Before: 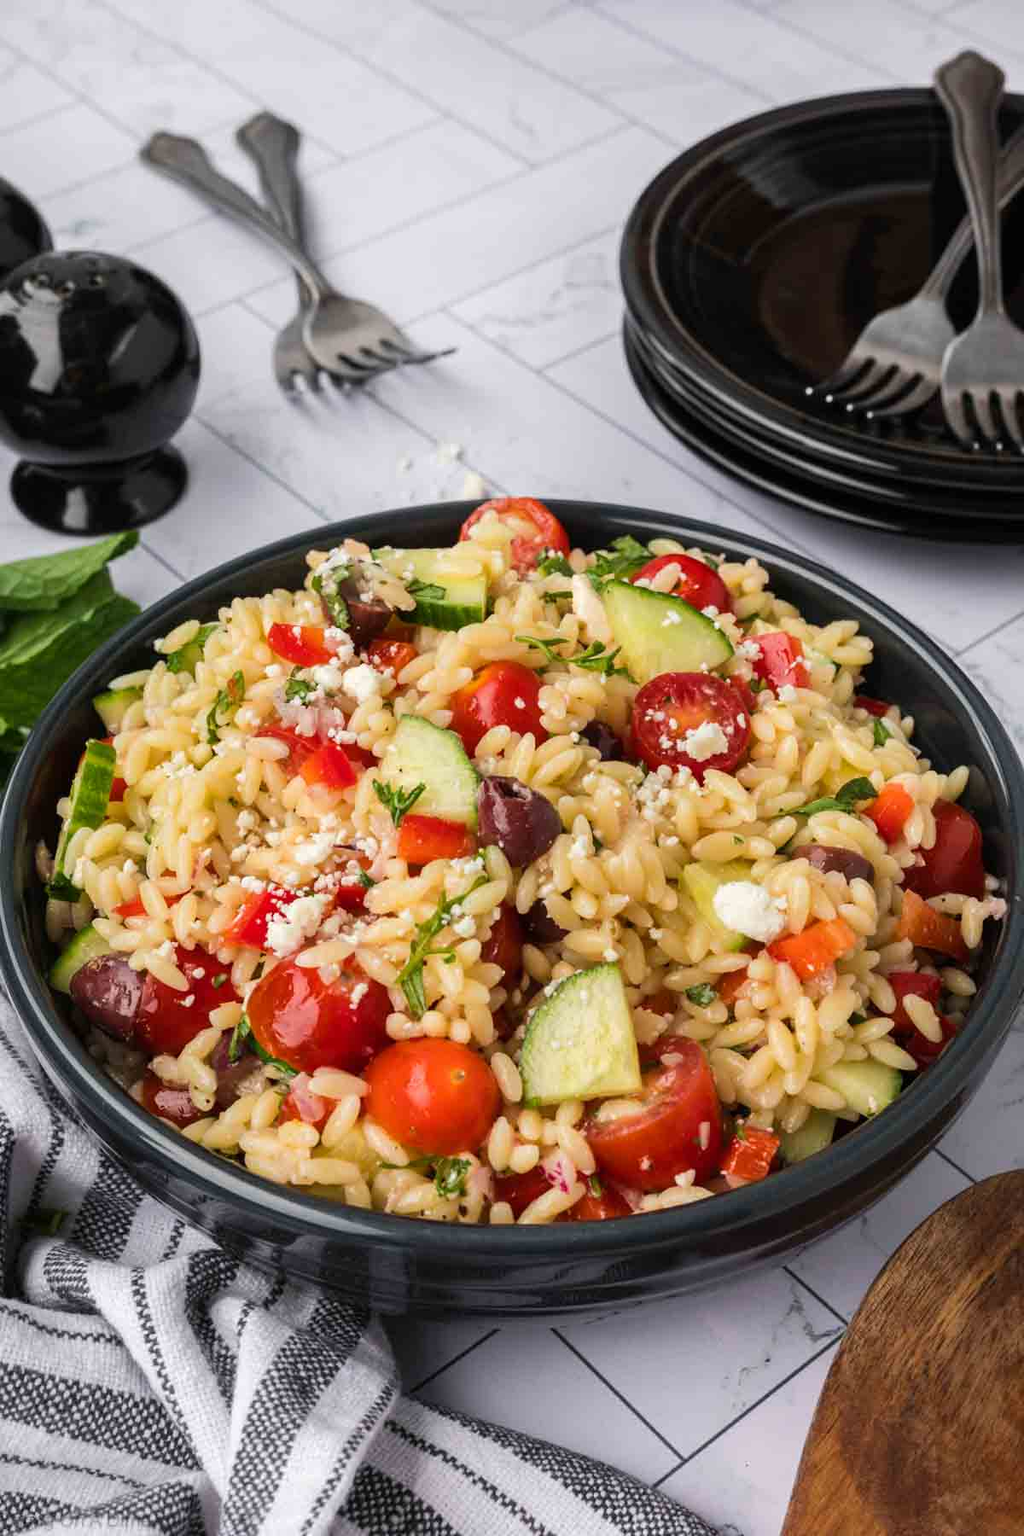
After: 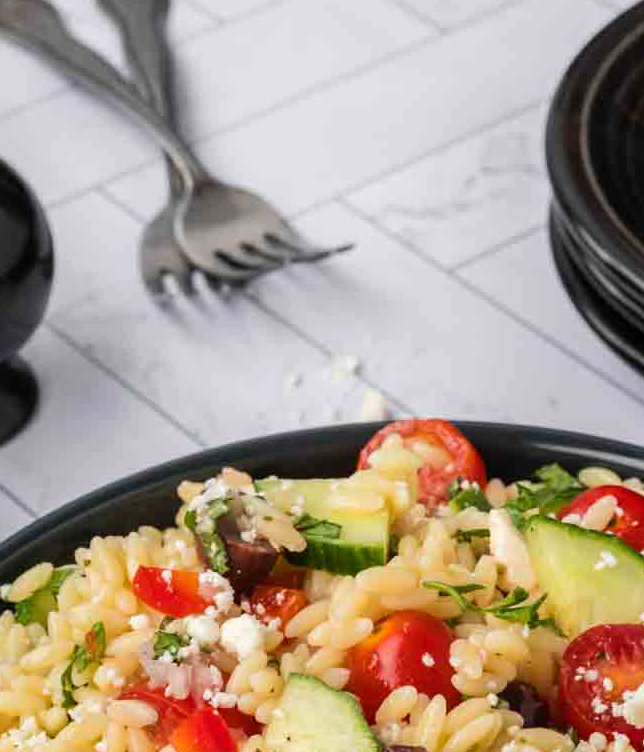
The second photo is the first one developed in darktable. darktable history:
crop: left 15.166%, top 9.158%, right 31.131%, bottom 49.045%
